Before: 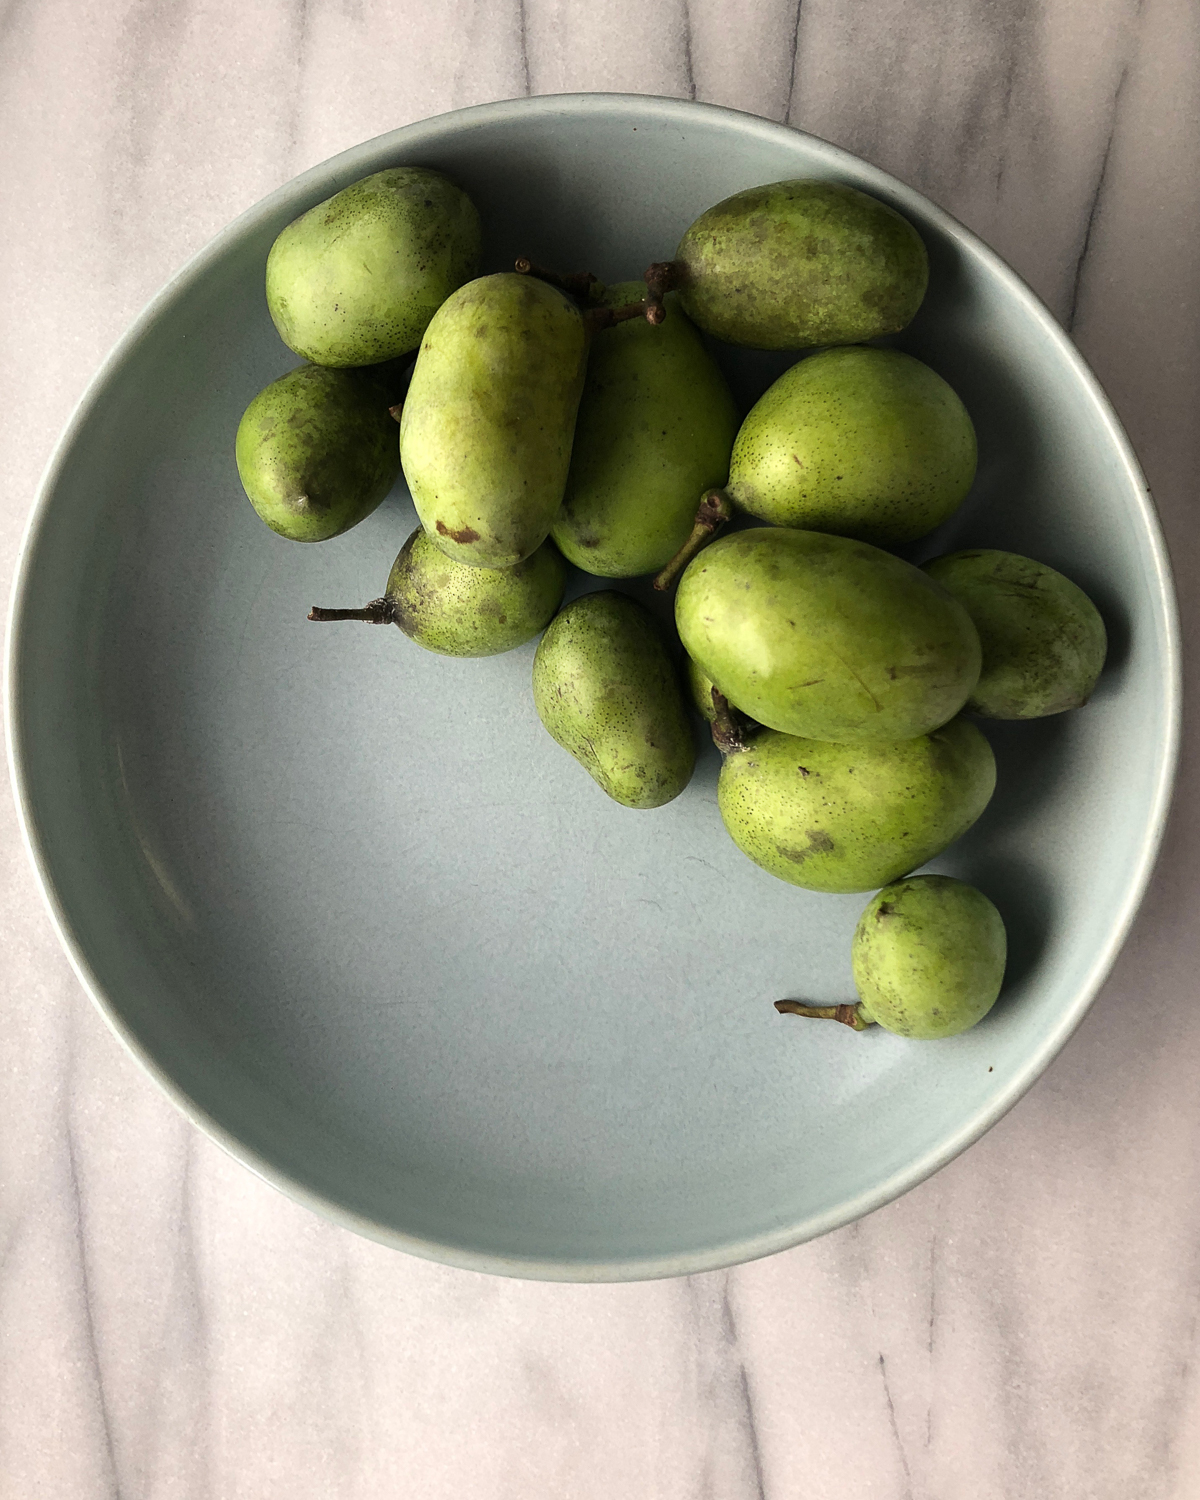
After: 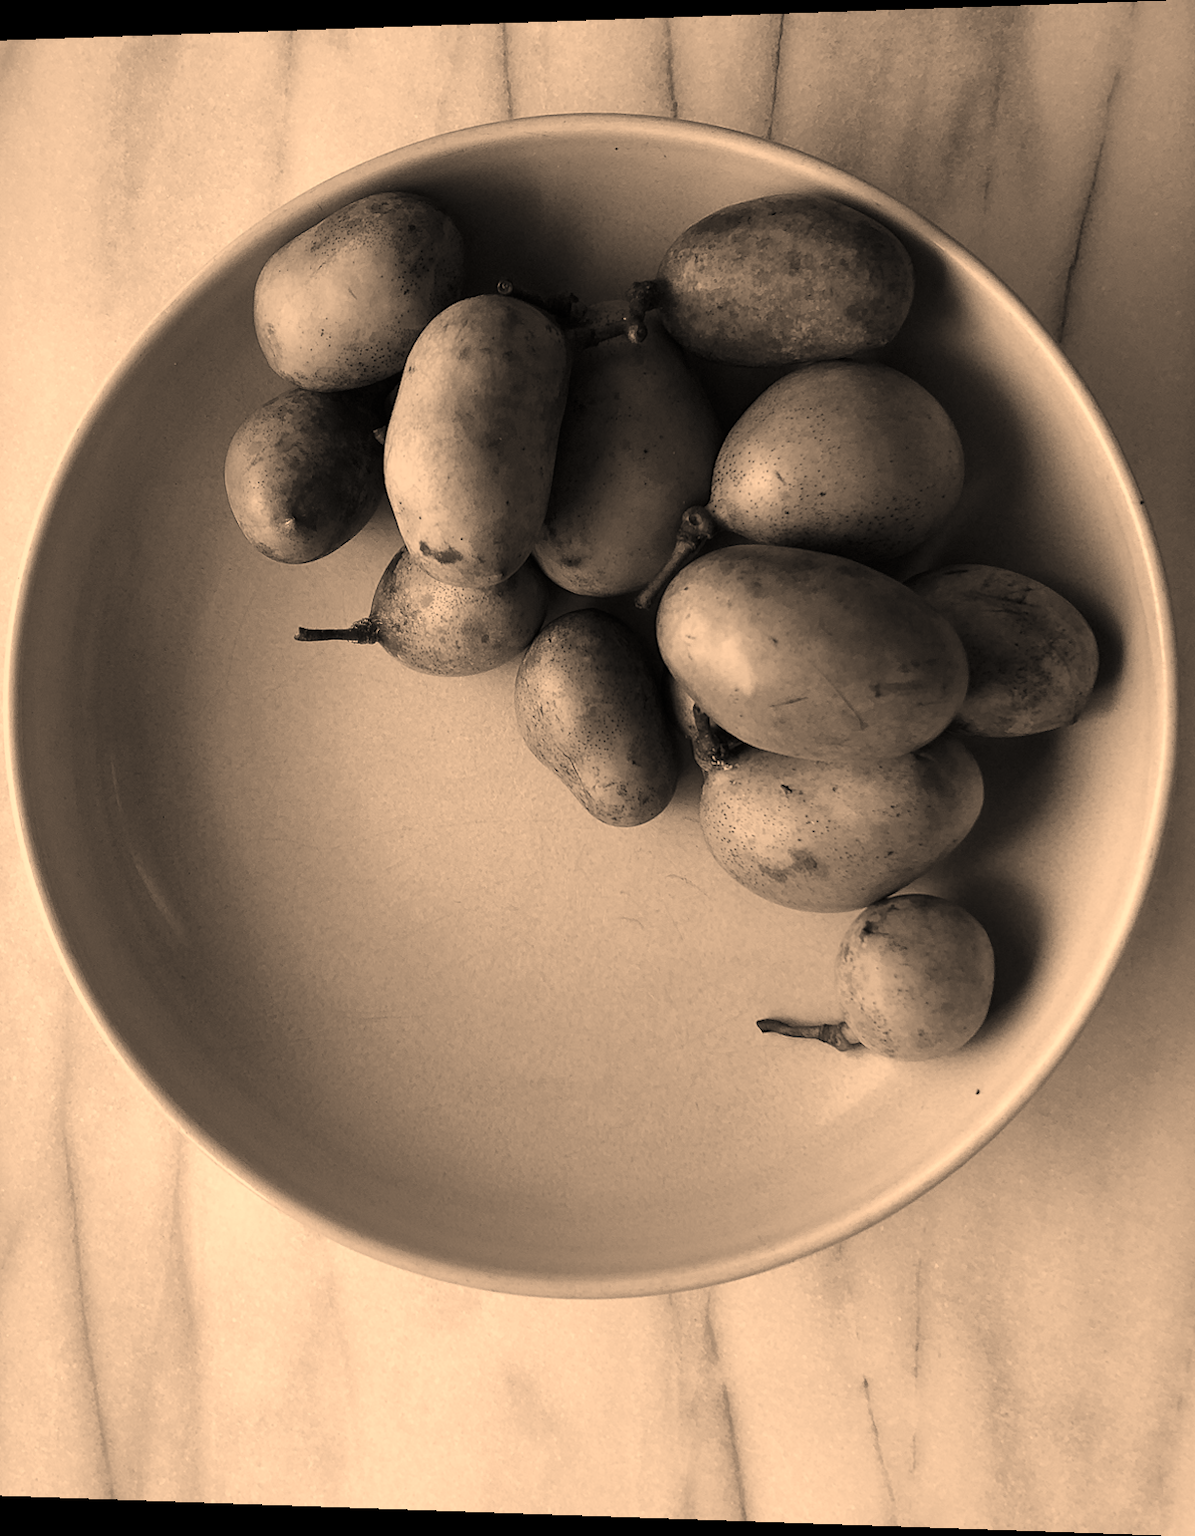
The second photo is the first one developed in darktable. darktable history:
exposure: compensate highlight preservation false
color correction: highlights a* 15, highlights b* 31.55
rotate and perspective: lens shift (horizontal) -0.055, automatic cropping off
color calibration: output gray [0.18, 0.41, 0.41, 0], gray › normalize channels true, illuminant same as pipeline (D50), adaptation XYZ, x 0.346, y 0.359, gamut compression 0
